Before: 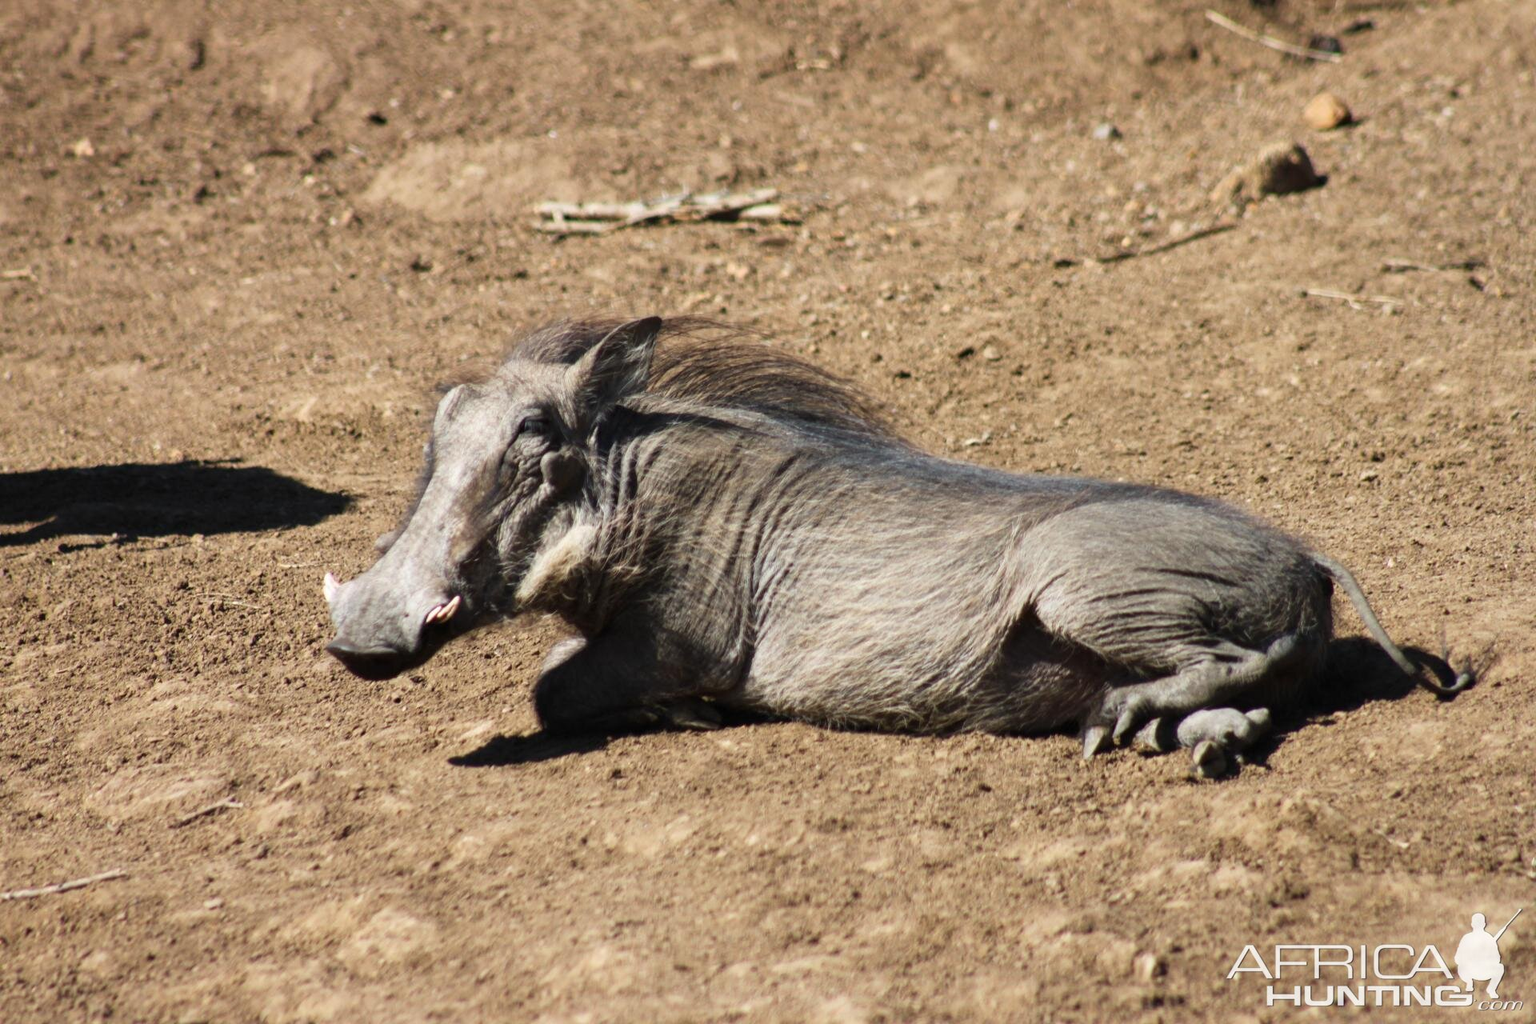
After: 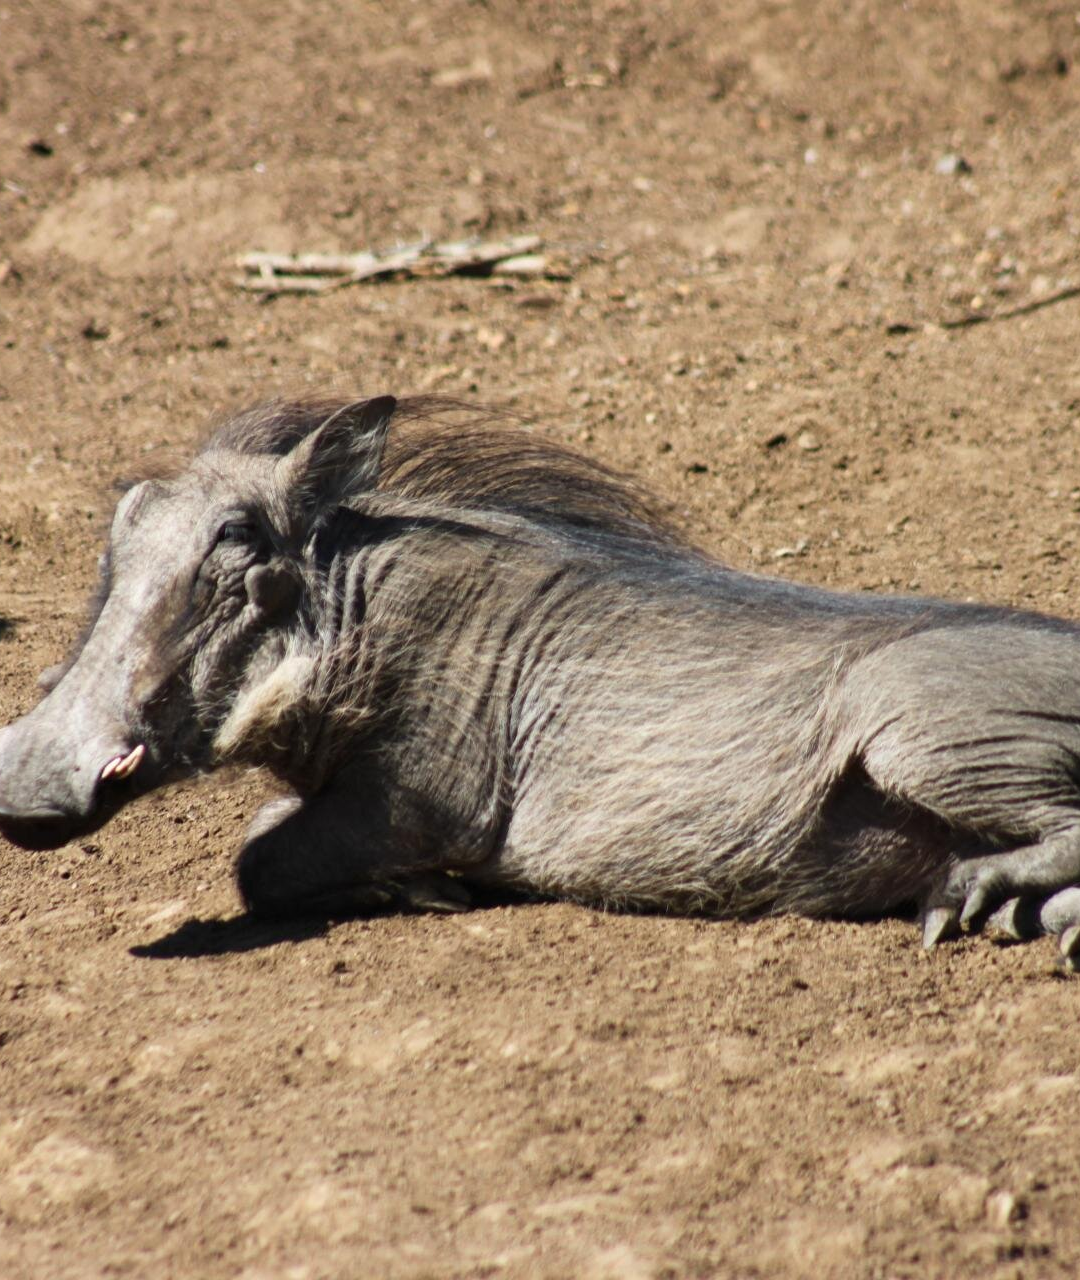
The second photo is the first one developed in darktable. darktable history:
crop and rotate: left 22.466%, right 21.27%
